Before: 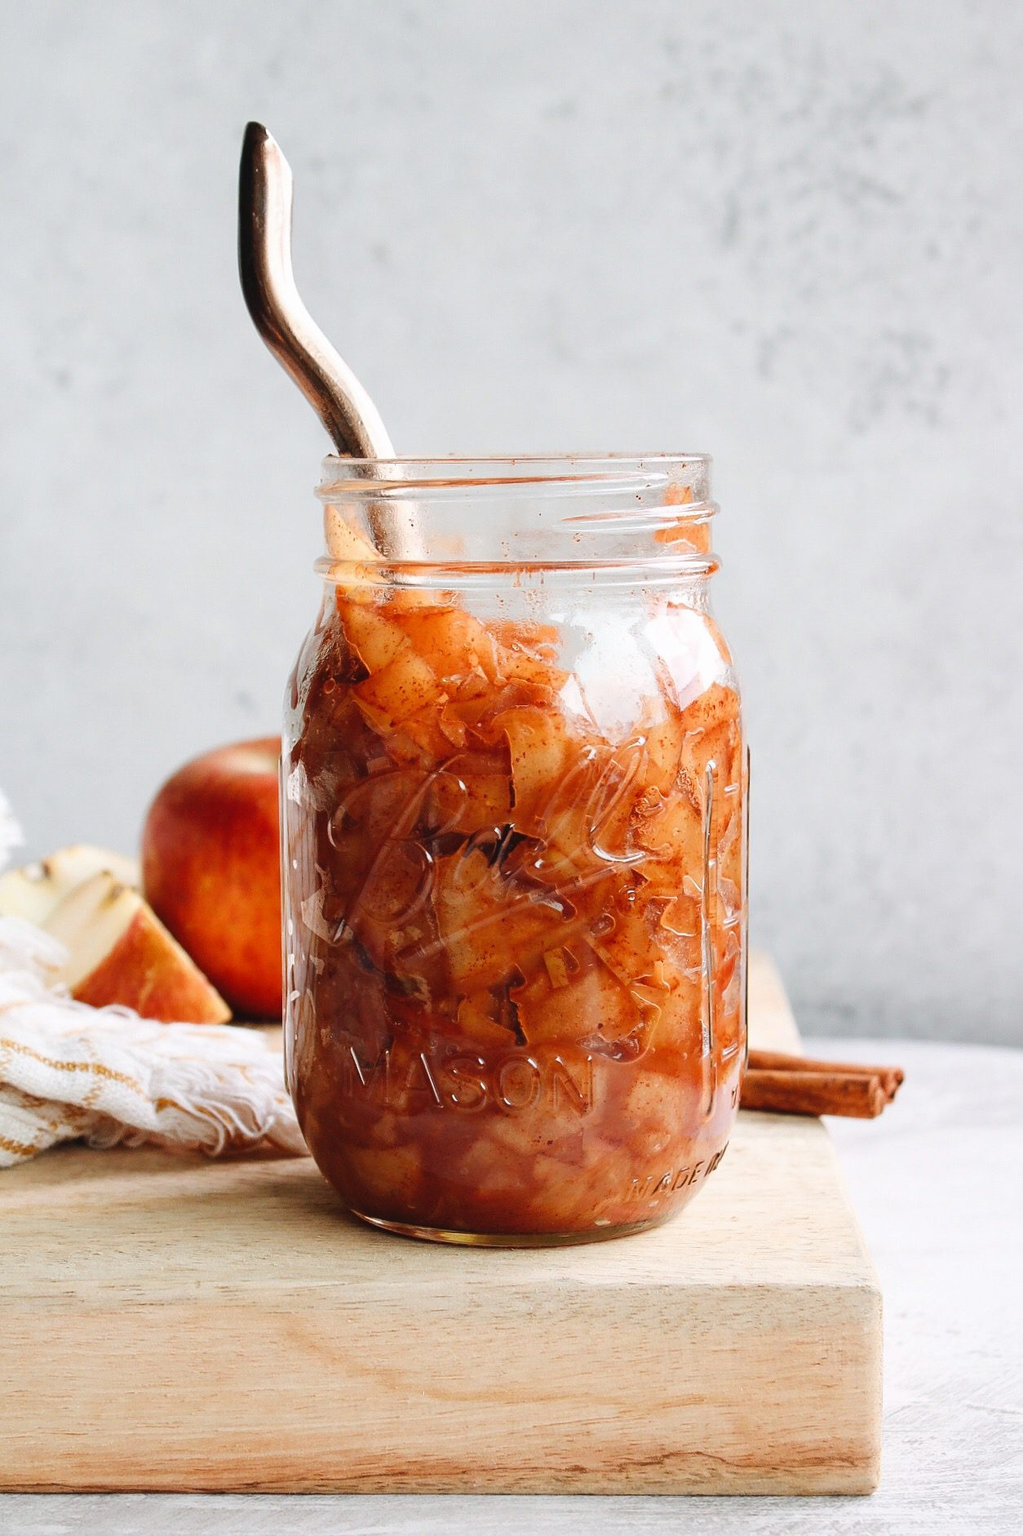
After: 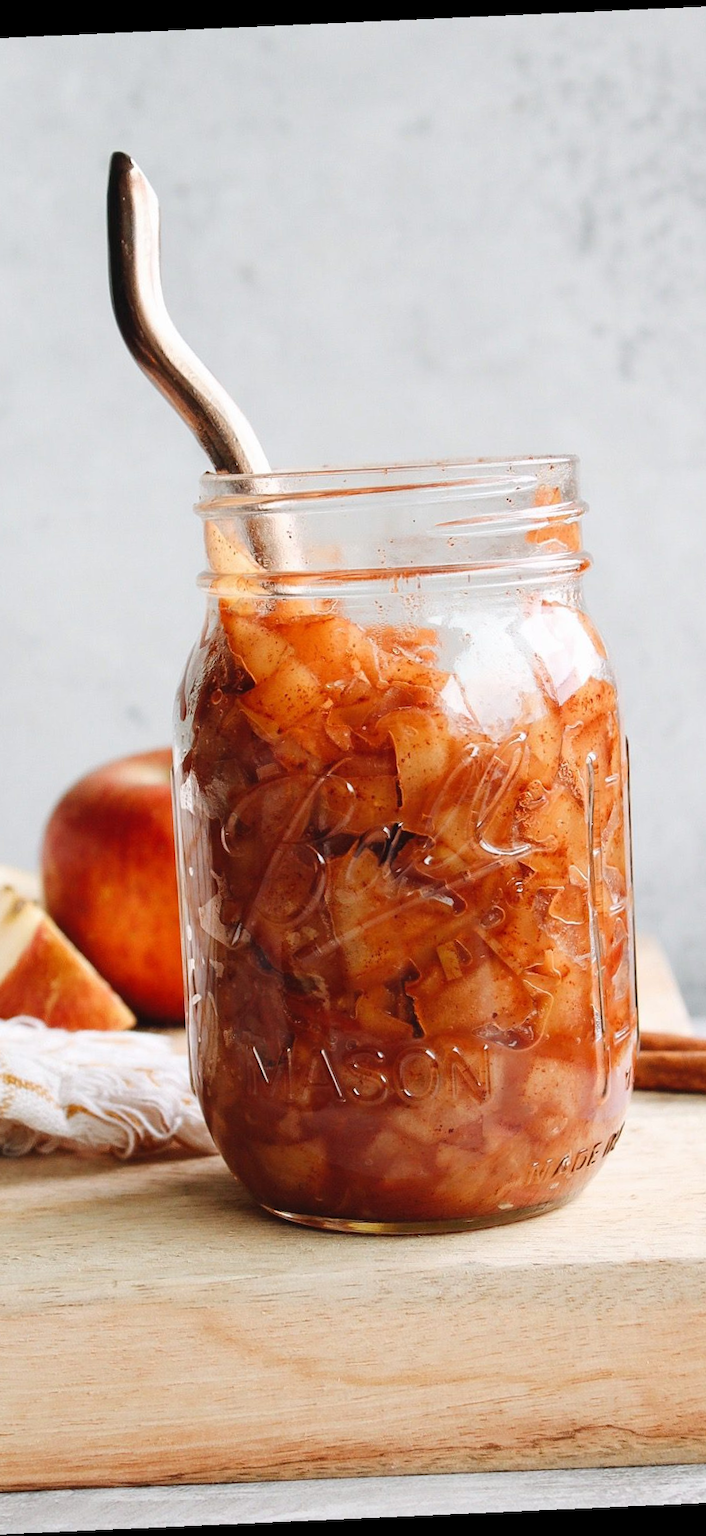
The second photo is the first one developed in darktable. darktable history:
crop and rotate: left 12.648%, right 20.685%
rotate and perspective: rotation -2.56°, automatic cropping off
